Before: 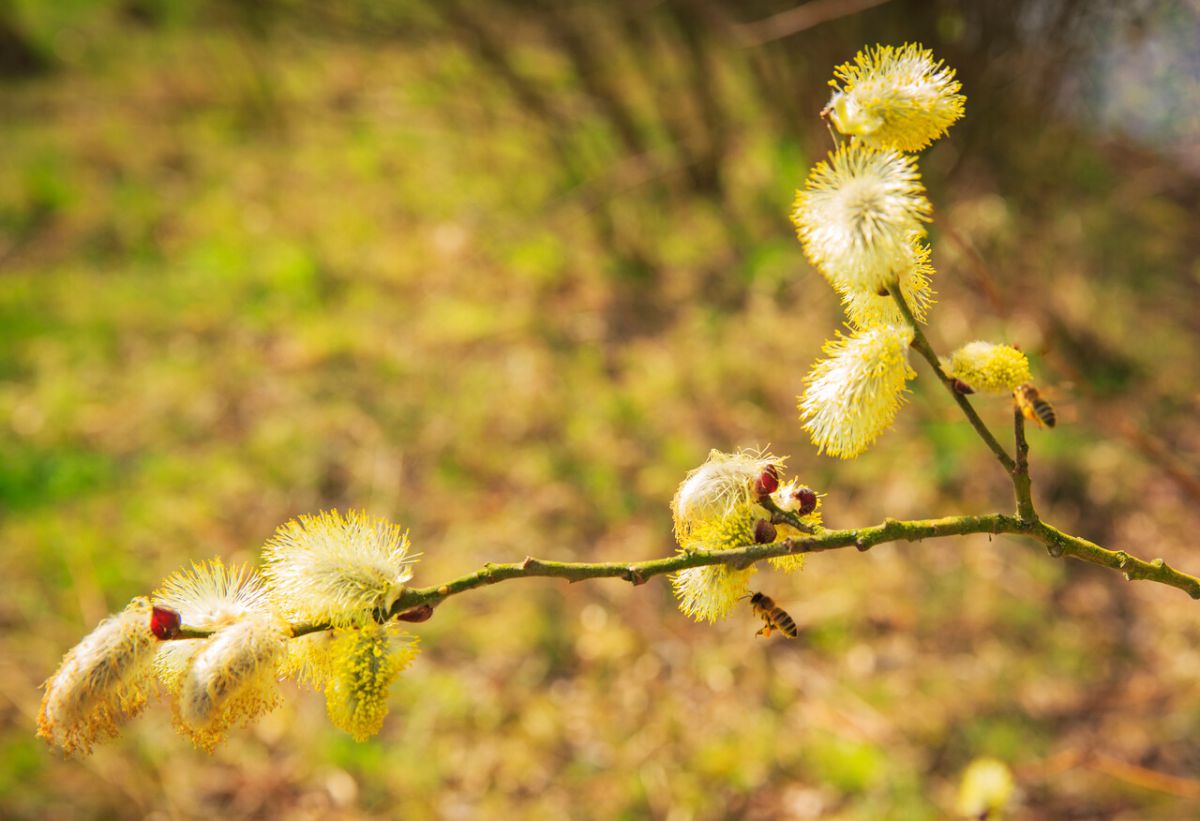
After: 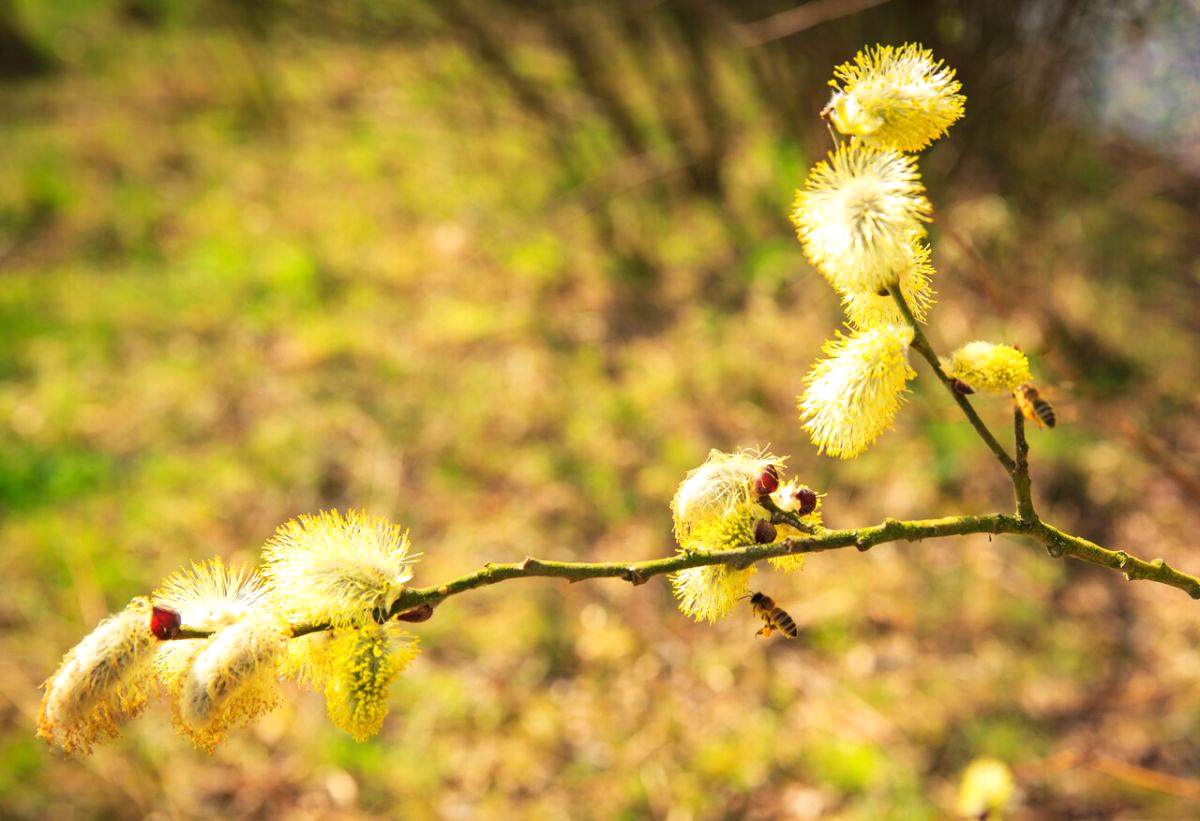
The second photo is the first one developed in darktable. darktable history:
tone equalizer: -8 EV -0.409 EV, -7 EV -0.356 EV, -6 EV -0.363 EV, -5 EV -0.226 EV, -3 EV 0.203 EV, -2 EV 0.308 EV, -1 EV 0.377 EV, +0 EV 0.399 EV, edges refinement/feathering 500, mask exposure compensation -1.57 EV, preserve details no
